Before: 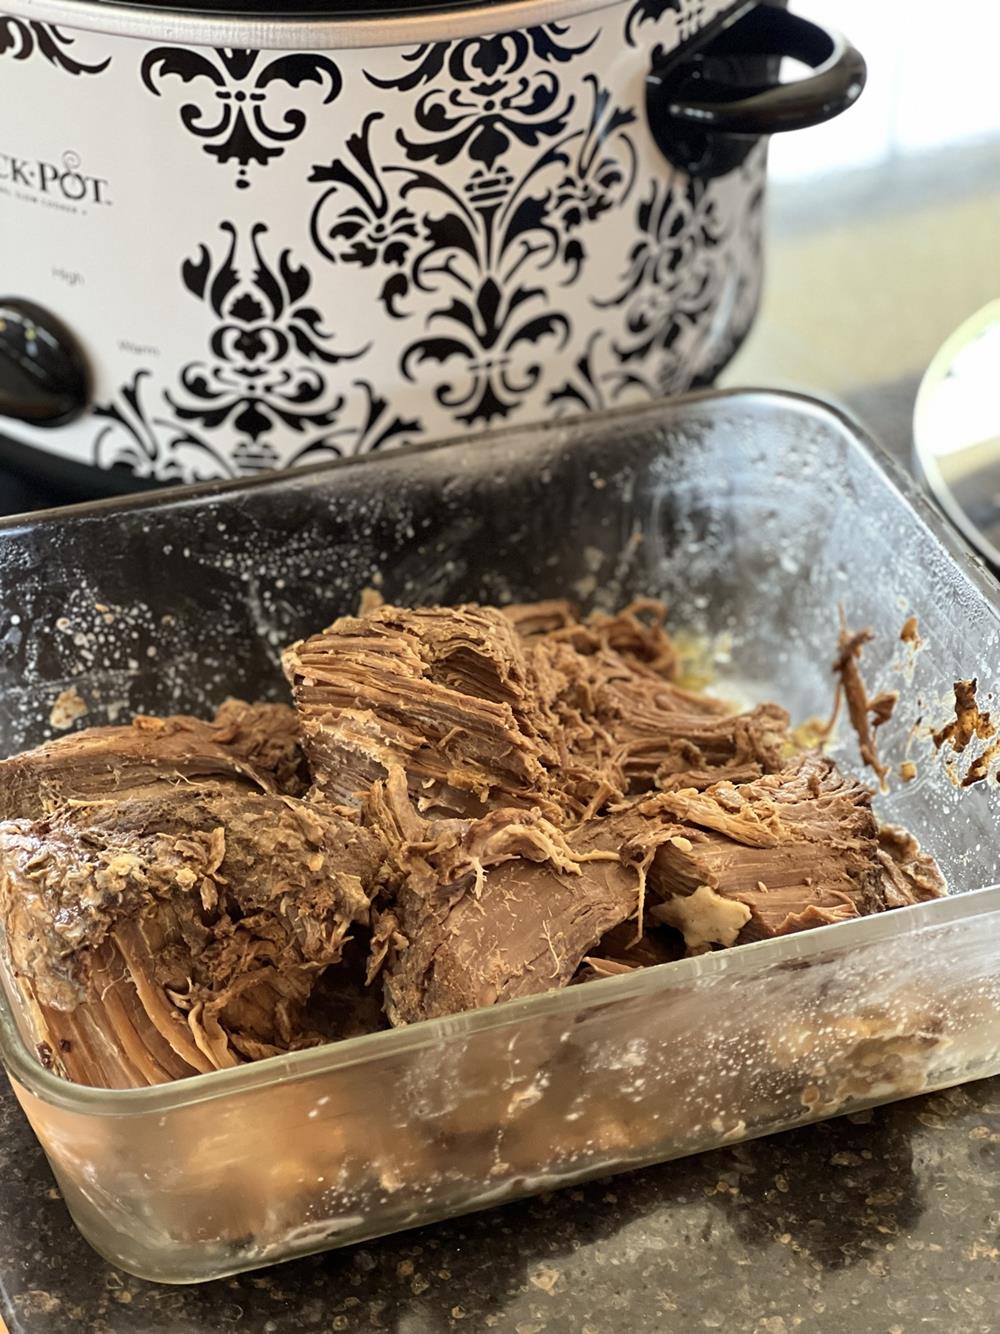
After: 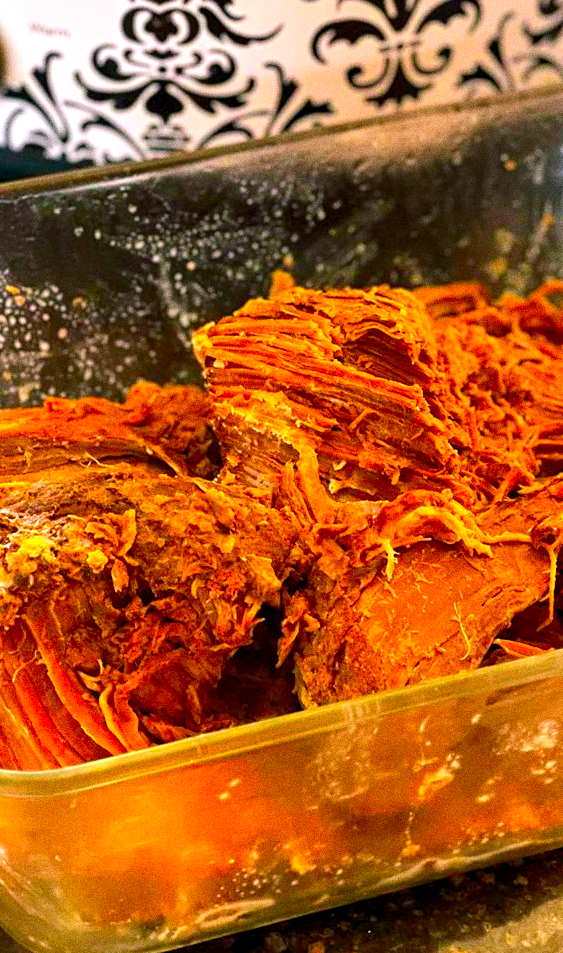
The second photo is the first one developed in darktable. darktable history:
shadows and highlights: shadows 20.91, highlights -35.45, soften with gaussian
crop: left 8.966%, top 23.852%, right 34.699%, bottom 4.703%
color balance rgb: shadows lift › chroma 2%, shadows lift › hue 217.2°, power › chroma 0.25%, power › hue 60°, highlights gain › chroma 1.5%, highlights gain › hue 309.6°, global offset › luminance -0.25%, perceptual saturation grading › global saturation 15%, global vibrance 15%
exposure: black level correction 0, exposure 0.5 EV, compensate exposure bias true, compensate highlight preservation false
grain: coarseness 0.09 ISO, strength 40%
color correction: saturation 2.15
